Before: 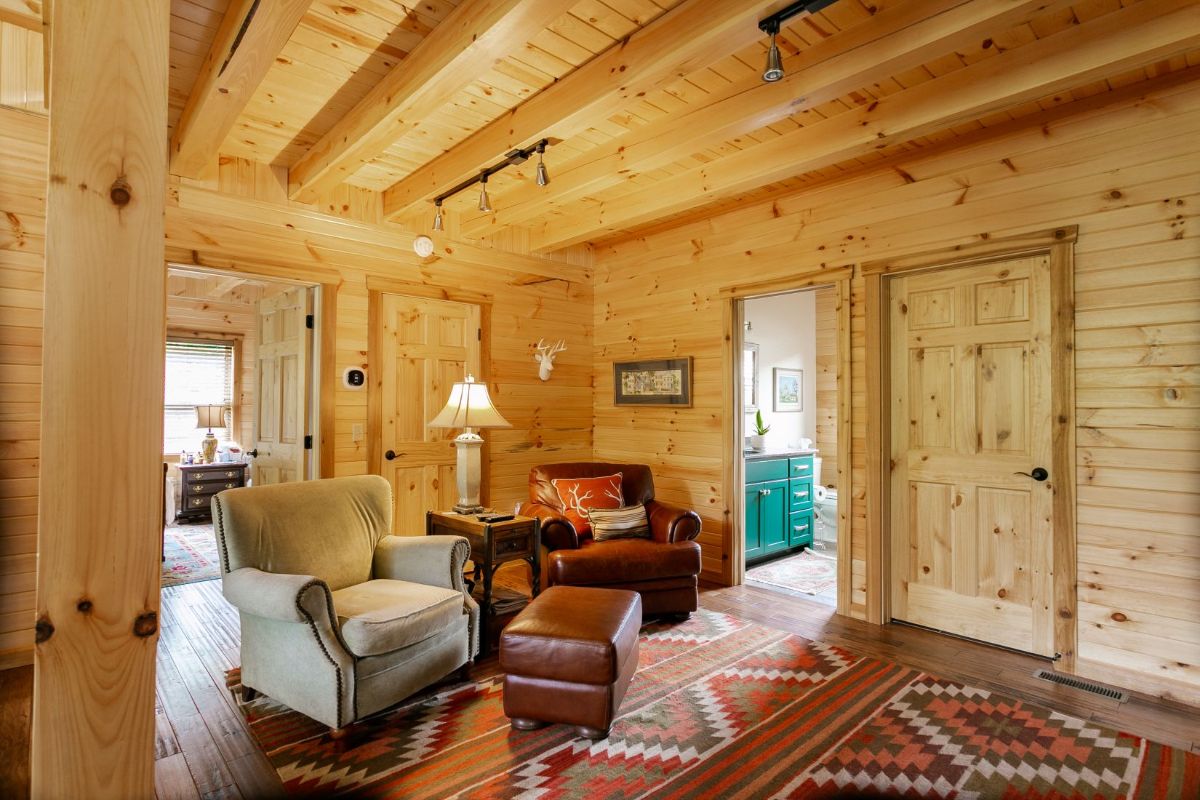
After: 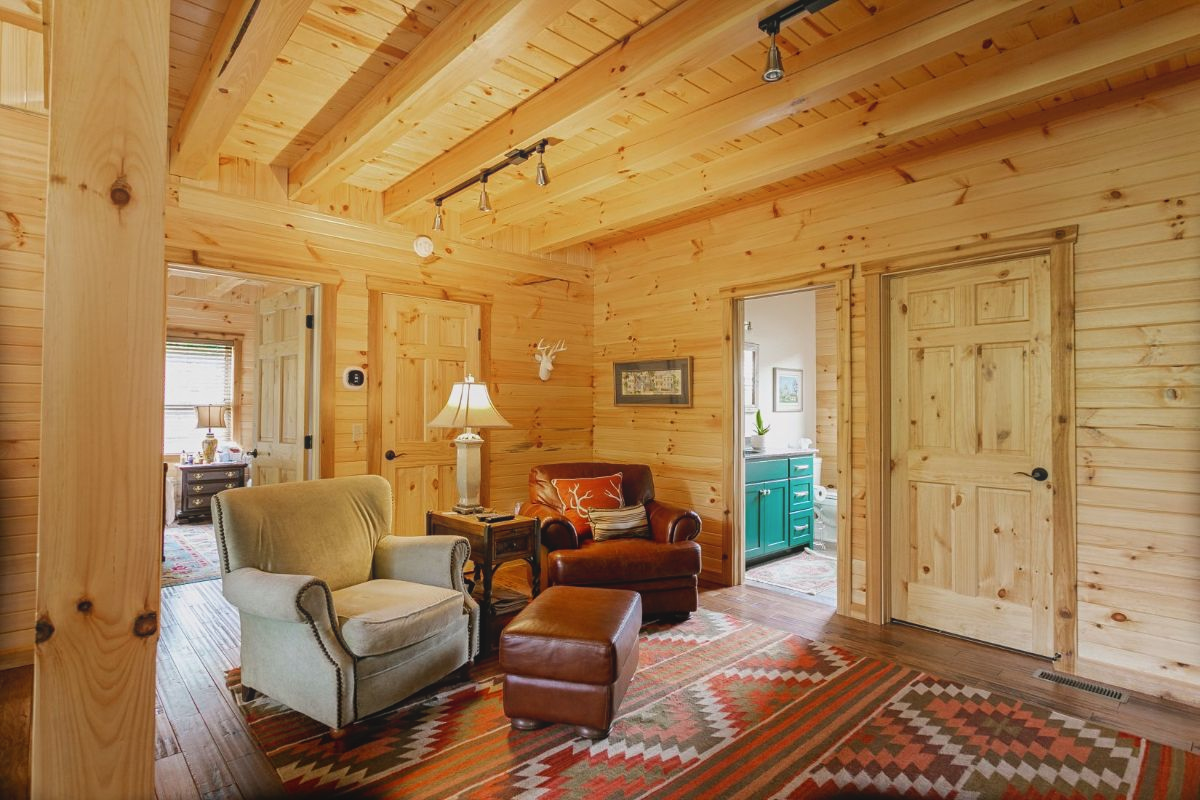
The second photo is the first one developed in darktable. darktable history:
contrast equalizer: y [[0.439, 0.44, 0.442, 0.457, 0.493, 0.498], [0.5 ×6], [0.5 ×6], [0 ×6], [0 ×6]]
contrast brightness saturation: saturation -0.05
